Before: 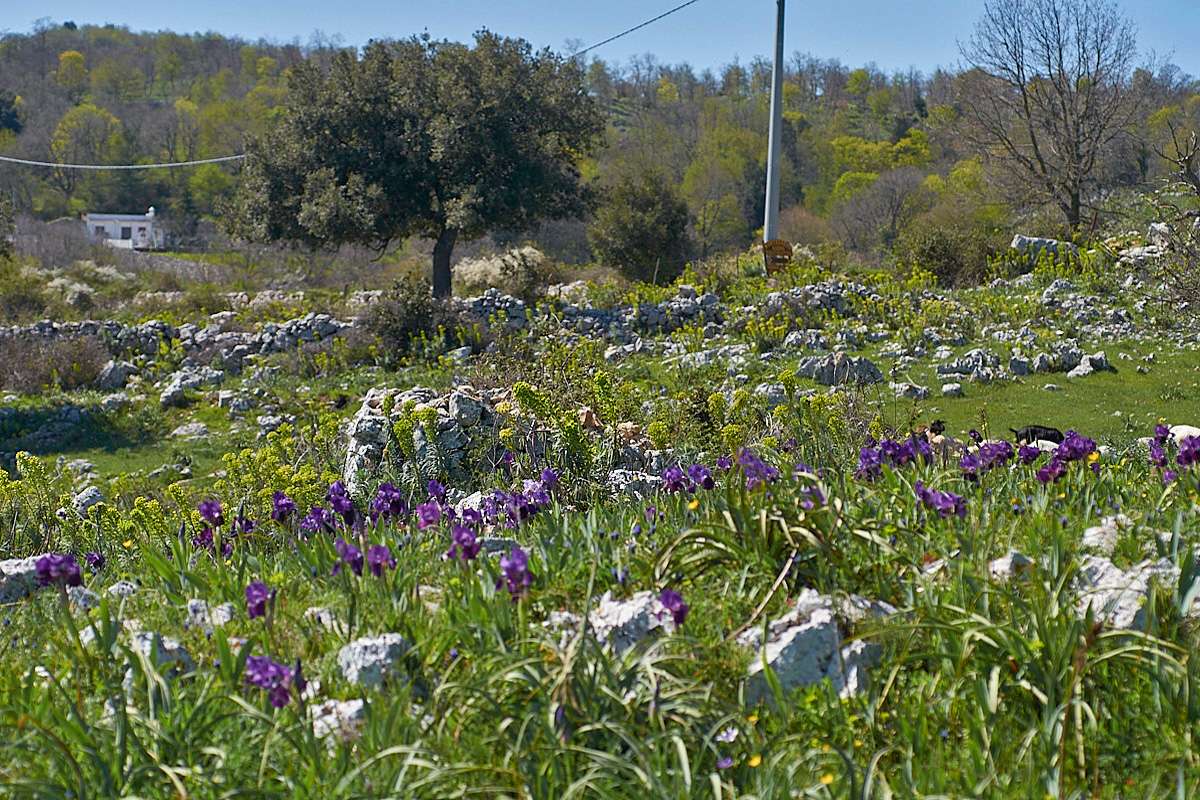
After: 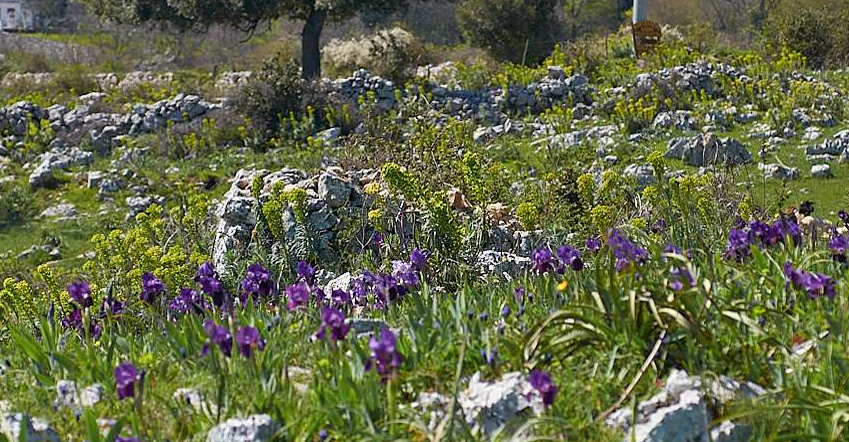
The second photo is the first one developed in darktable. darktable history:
crop: left 10.965%, top 27.434%, right 18.269%, bottom 17.291%
